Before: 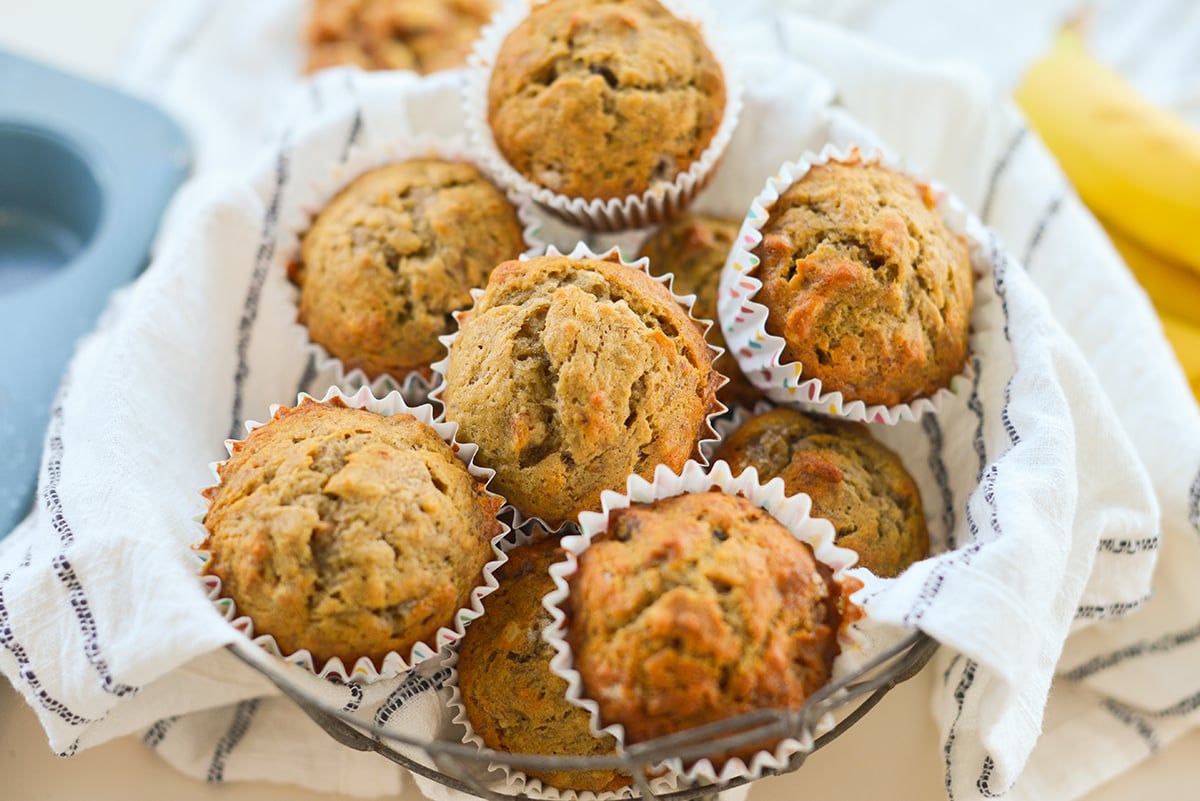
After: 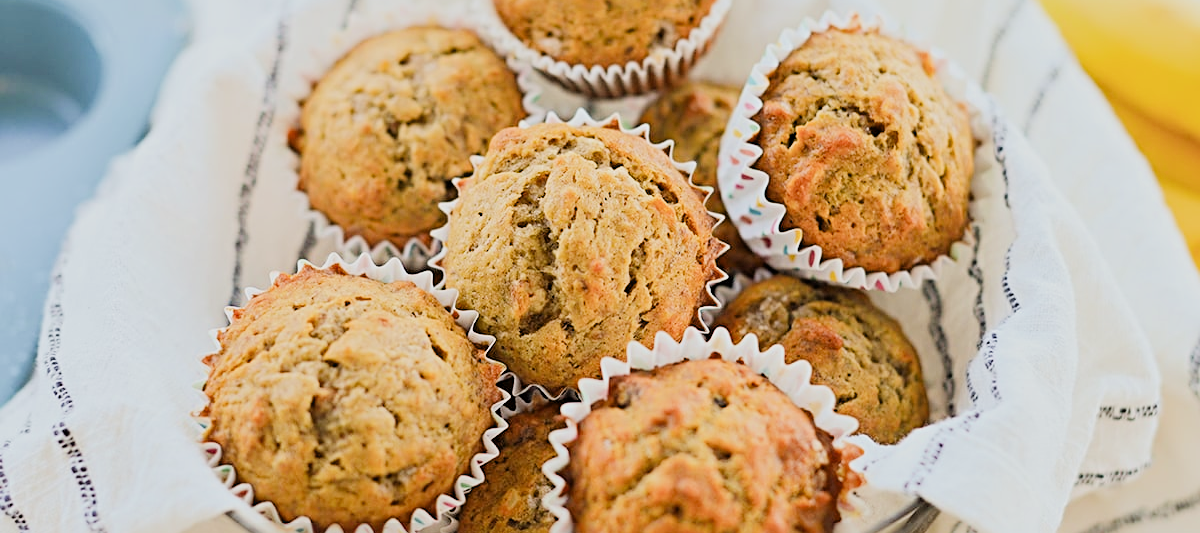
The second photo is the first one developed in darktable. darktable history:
sharpen: radius 3.972
filmic rgb: black relative exposure -6.97 EV, white relative exposure 5.68 EV, hardness 2.85
exposure: black level correction 0, exposure 0.704 EV, compensate highlight preservation false
crop: top 16.661%, bottom 16.726%
